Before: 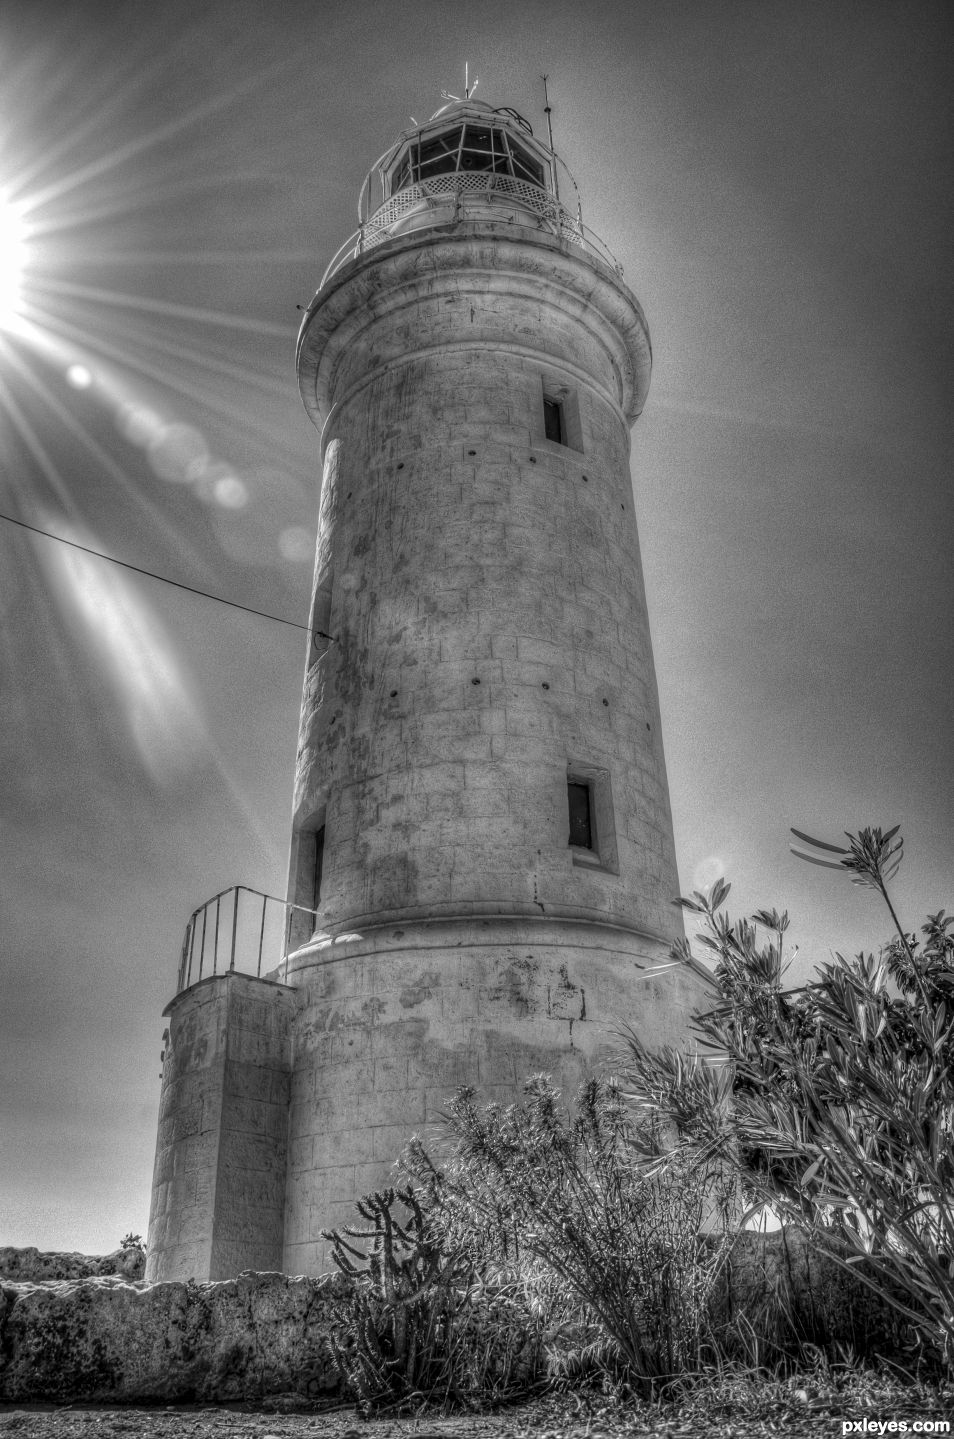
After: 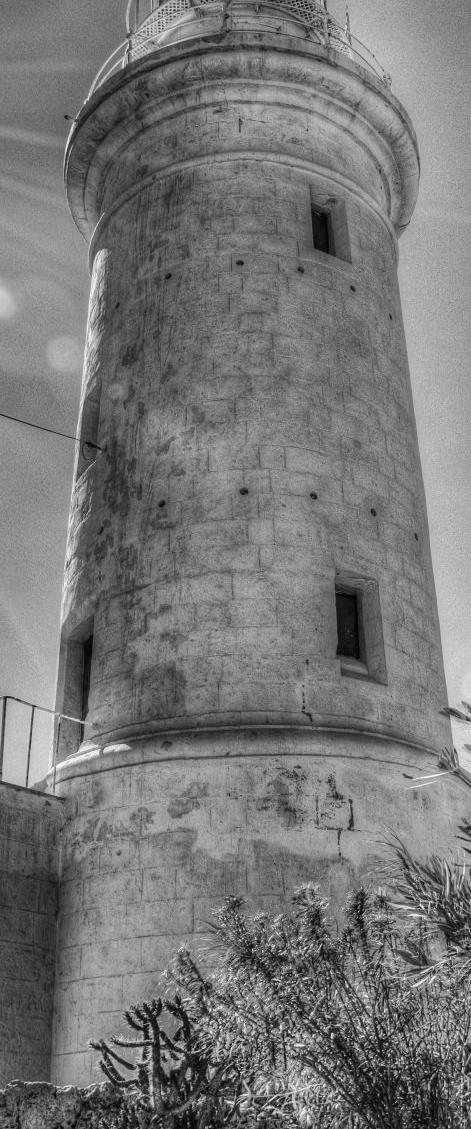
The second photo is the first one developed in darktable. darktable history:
tone curve: curves: ch0 [(0, 0.01) (0.037, 0.032) (0.131, 0.108) (0.275, 0.258) (0.483, 0.512) (0.61, 0.661) (0.696, 0.742) (0.792, 0.834) (0.911, 0.936) (0.997, 0.995)]; ch1 [(0, 0) (0.308, 0.29) (0.425, 0.411) (0.503, 0.502) (0.529, 0.543) (0.683, 0.706) (0.746, 0.77) (1, 1)]; ch2 [(0, 0) (0.225, 0.214) (0.334, 0.339) (0.401, 0.415) (0.485, 0.487) (0.502, 0.502) (0.525, 0.523) (0.545, 0.552) (0.587, 0.61) (0.636, 0.654) (0.711, 0.729) (0.845, 0.855) (0.998, 0.977)], color space Lab, independent channels, preserve colors none
crop and rotate: angle 0.02°, left 24.353%, top 13.219%, right 26.156%, bottom 8.224%
